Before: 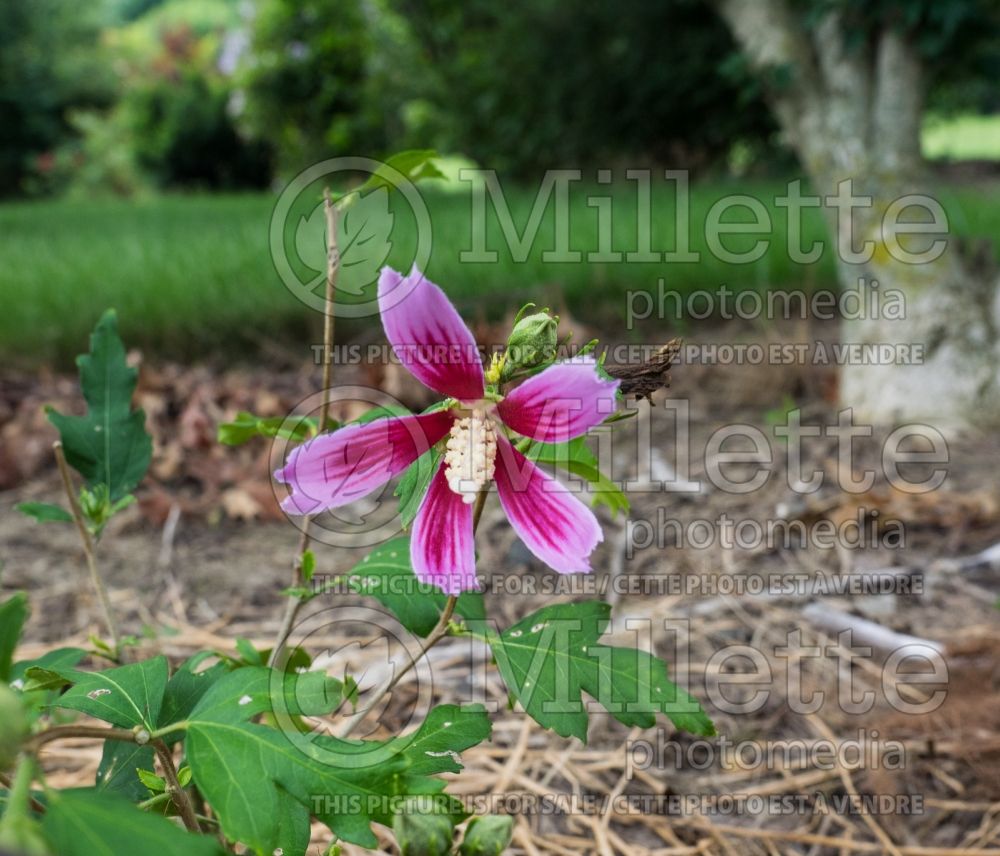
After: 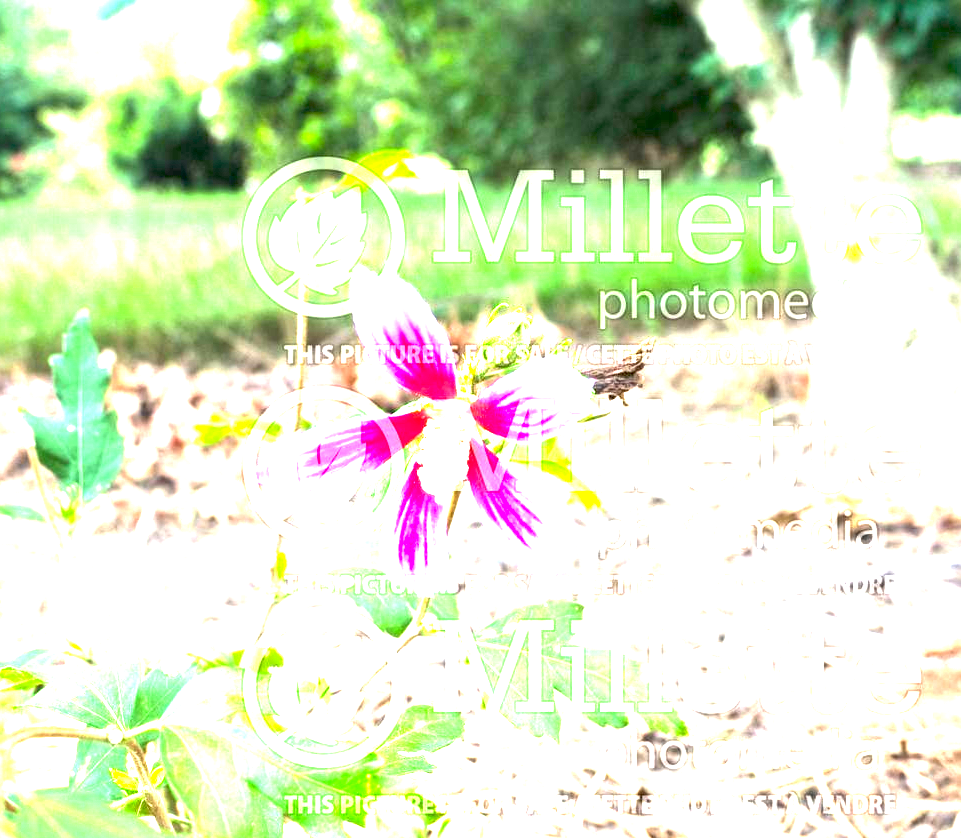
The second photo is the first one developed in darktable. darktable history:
crop and rotate: left 2.717%, right 1.113%, bottom 2.055%
color balance rgb: power › hue 316.29°, perceptual saturation grading › global saturation 0.641%, perceptual brilliance grading › global brilliance 19.696%
exposure: exposure 2.937 EV, compensate highlight preservation false
